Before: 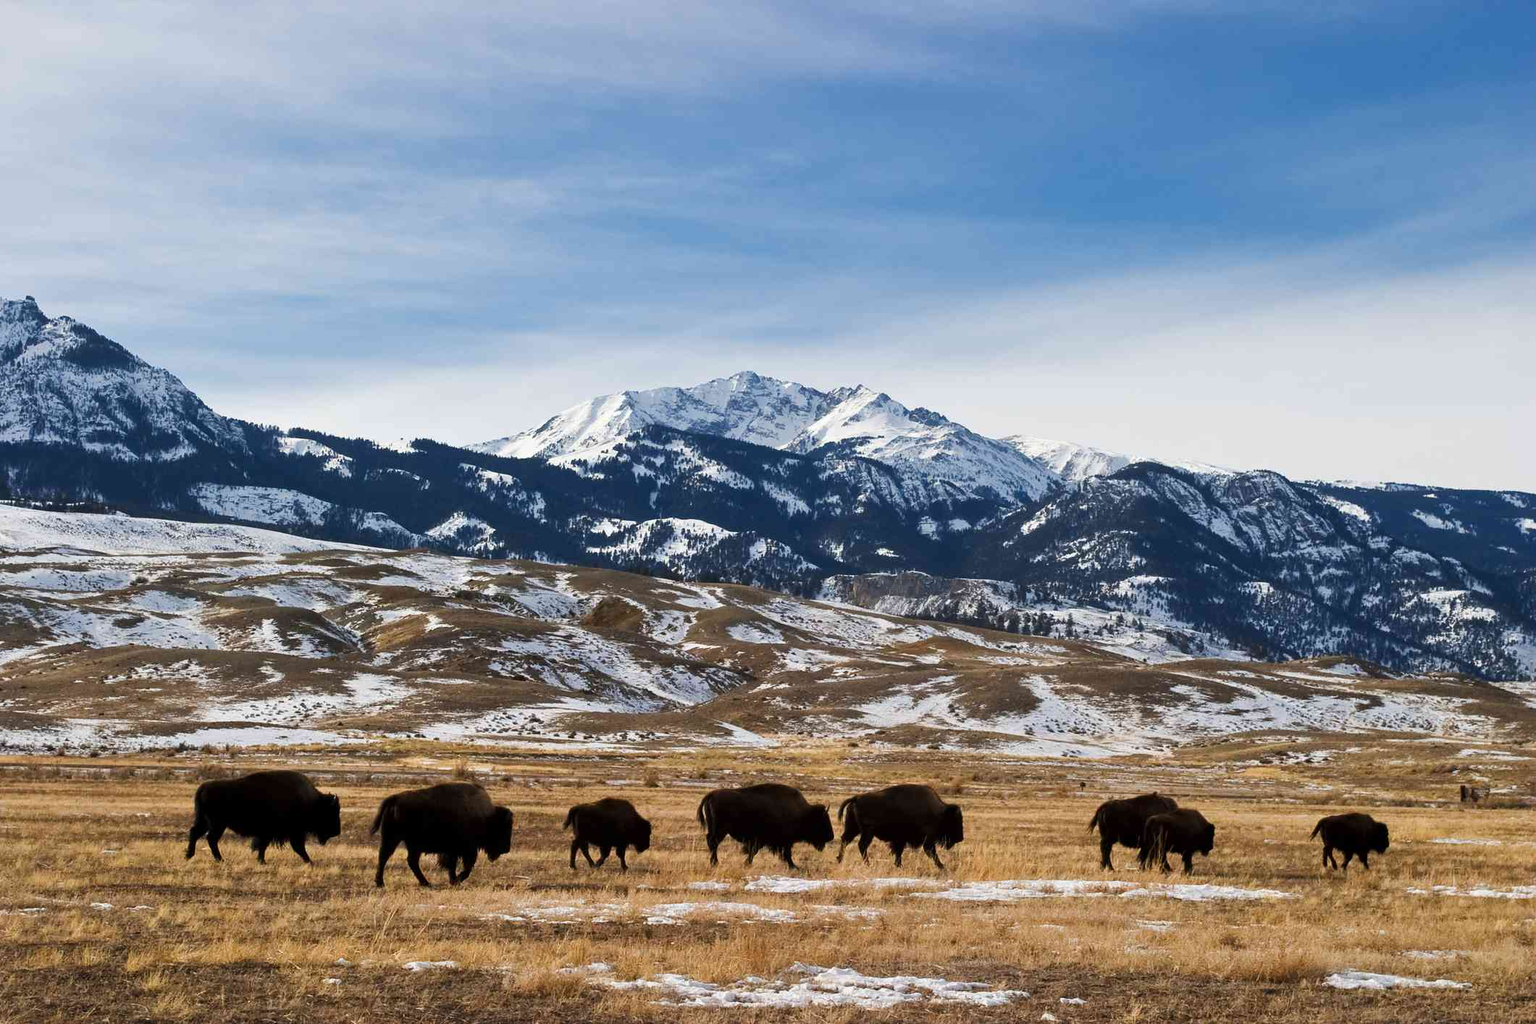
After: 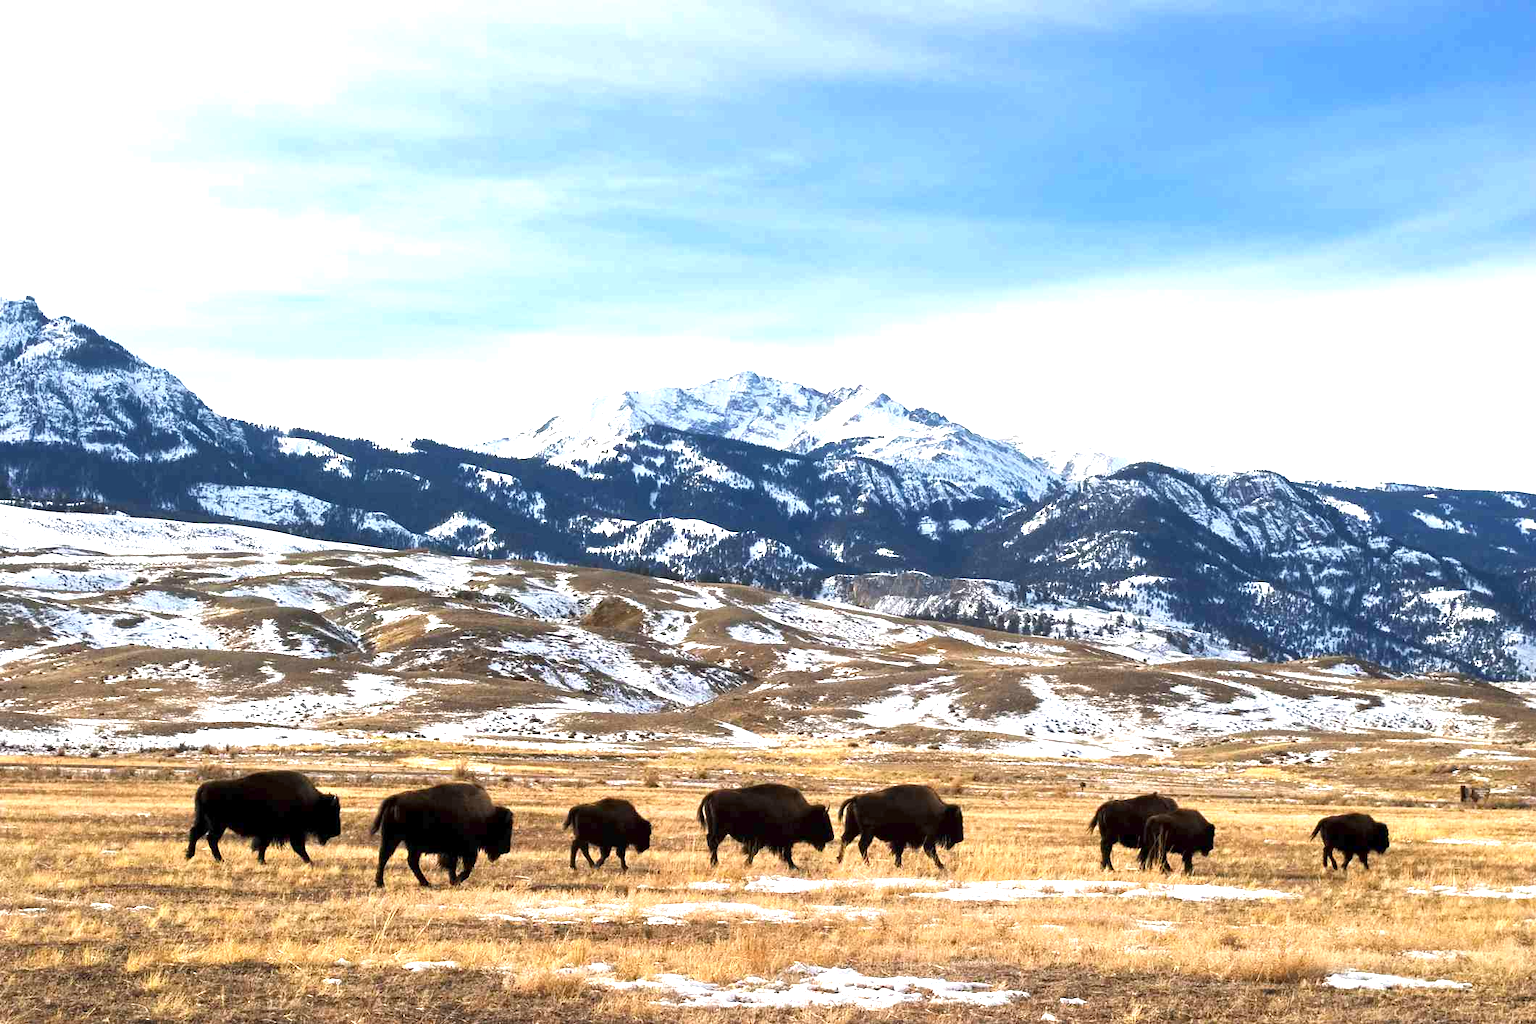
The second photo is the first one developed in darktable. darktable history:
exposure: exposure 1.204 EV, compensate highlight preservation false
contrast brightness saturation: saturation -0.05
